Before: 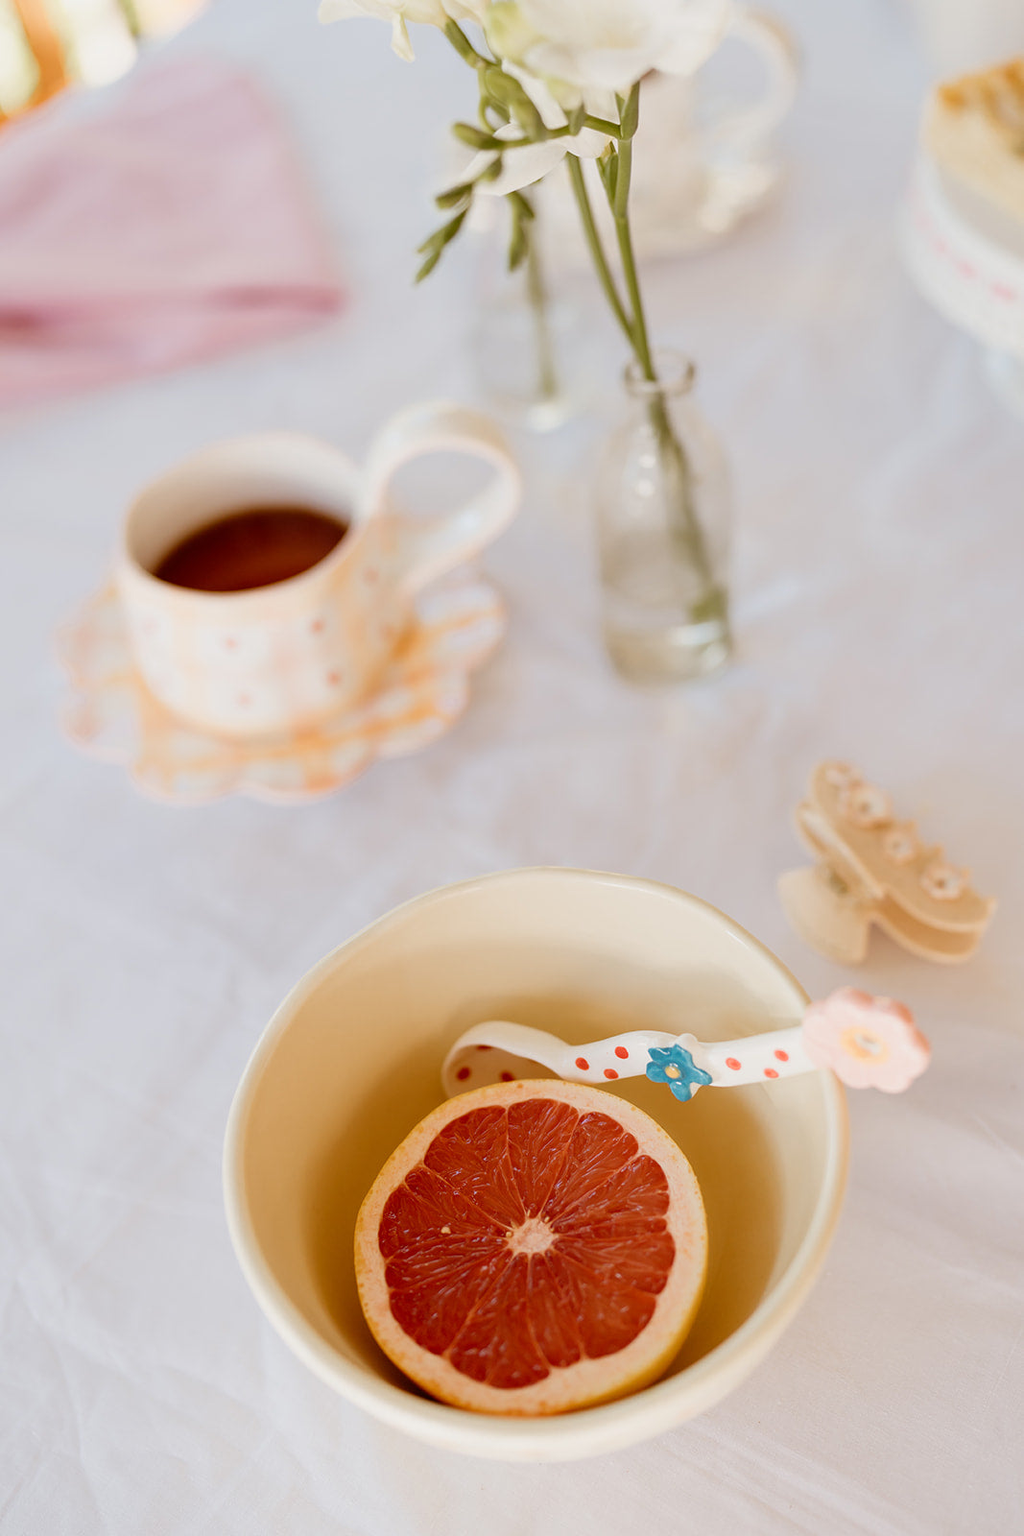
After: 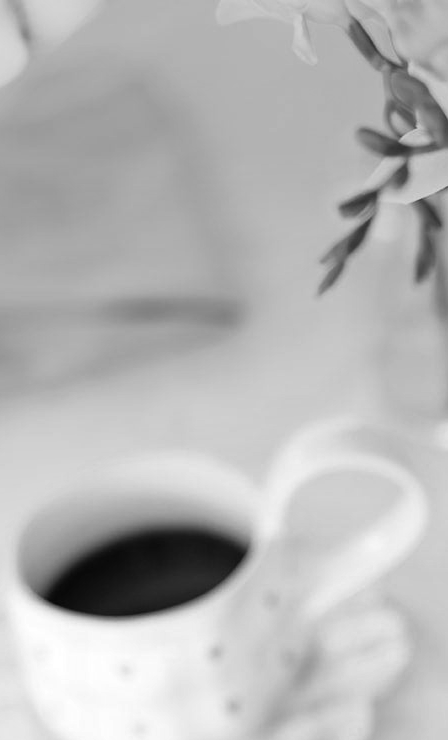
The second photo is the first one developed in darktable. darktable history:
crop and rotate: left 10.817%, top 0.062%, right 47.194%, bottom 53.626%
color correction: highlights a* -11.71, highlights b* -15.58
color balance rgb: linear chroma grading › global chroma 9%, perceptual saturation grading › global saturation 36%, perceptual saturation grading › shadows 35%, perceptual brilliance grading › global brilliance 15%, perceptual brilliance grading › shadows -35%, global vibrance 15%
monochrome: a -92.57, b 58.91
graduated density: on, module defaults
